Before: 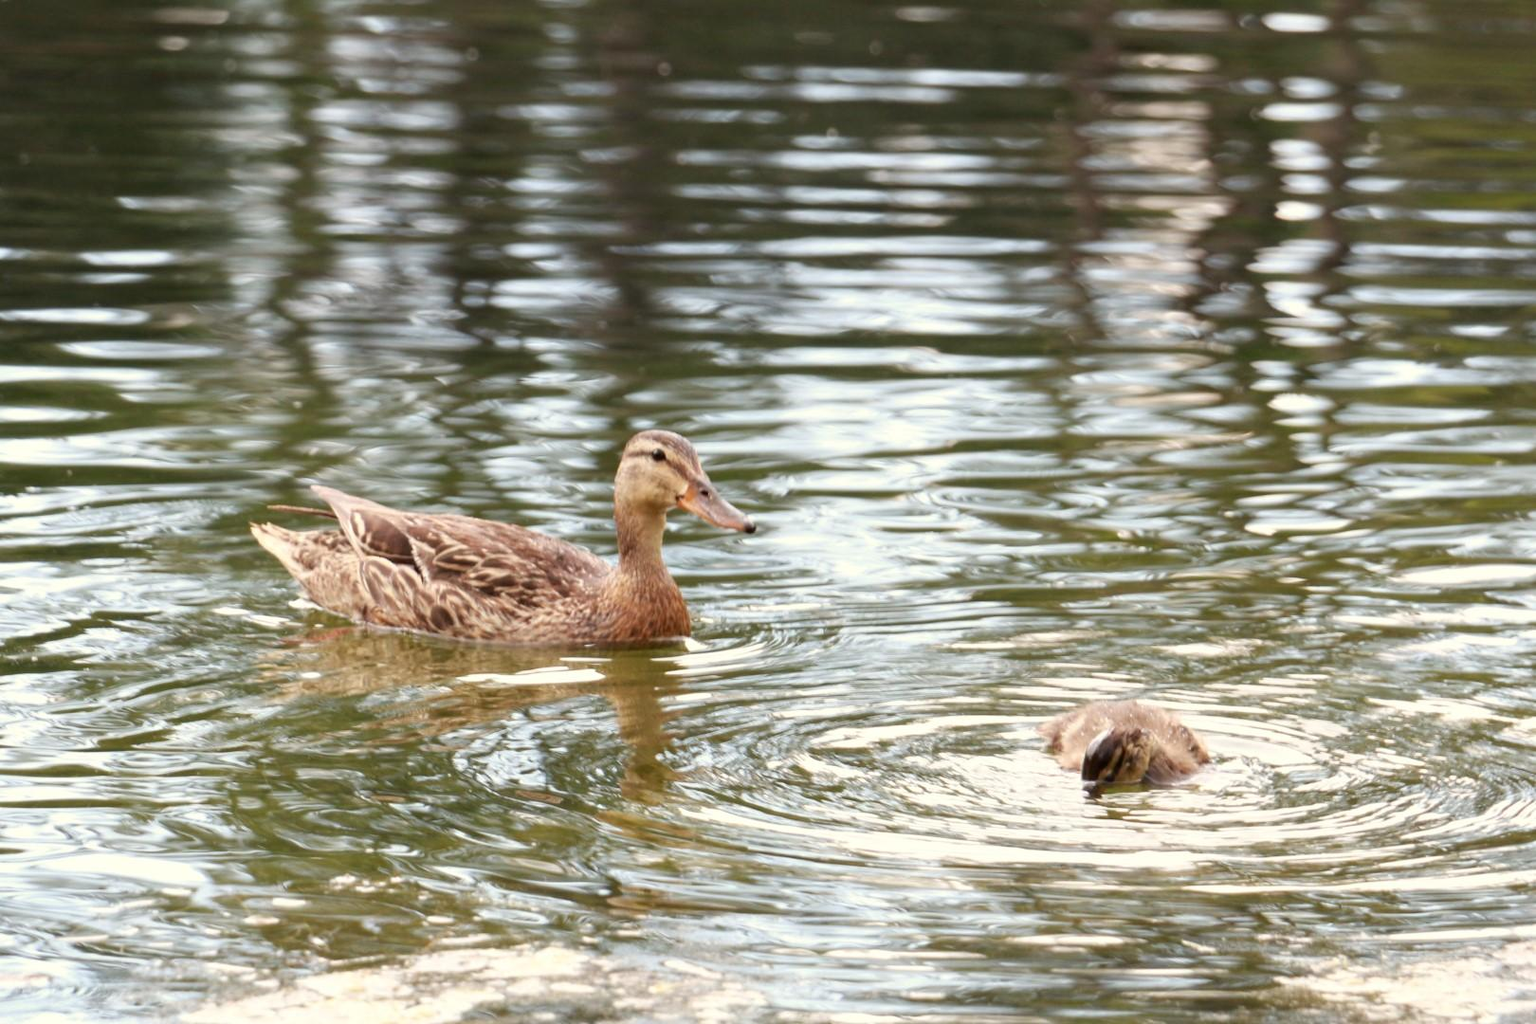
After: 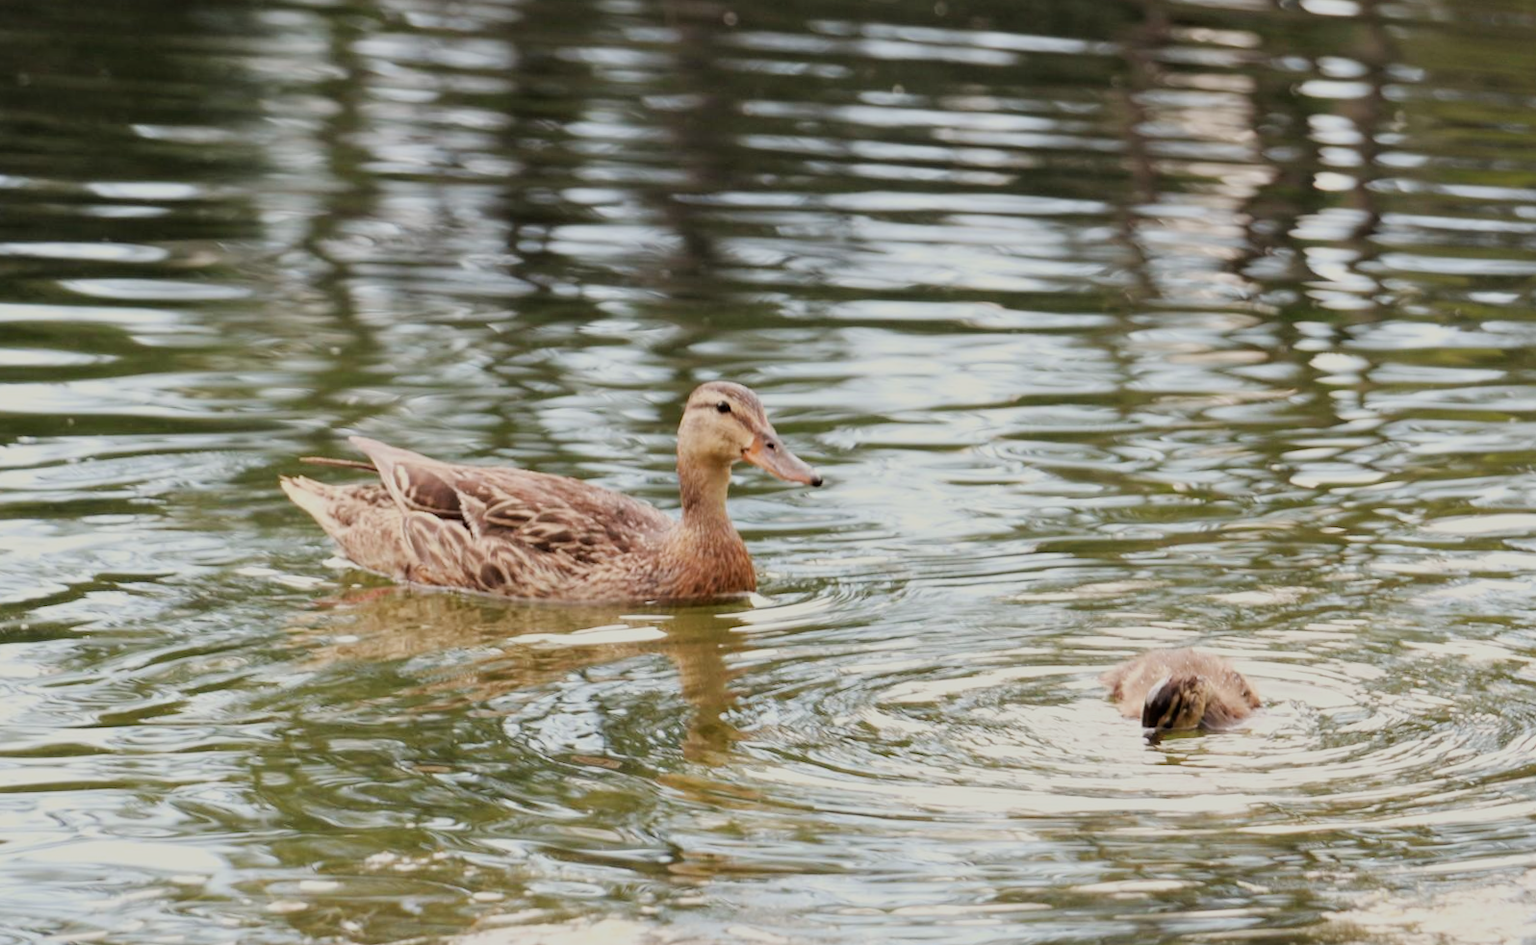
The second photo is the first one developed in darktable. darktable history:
filmic rgb: black relative exposure -7.65 EV, white relative exposure 4.56 EV, hardness 3.61
tone equalizer: on, module defaults
rotate and perspective: rotation -0.013°, lens shift (vertical) -0.027, lens shift (horizontal) 0.178, crop left 0.016, crop right 0.989, crop top 0.082, crop bottom 0.918
